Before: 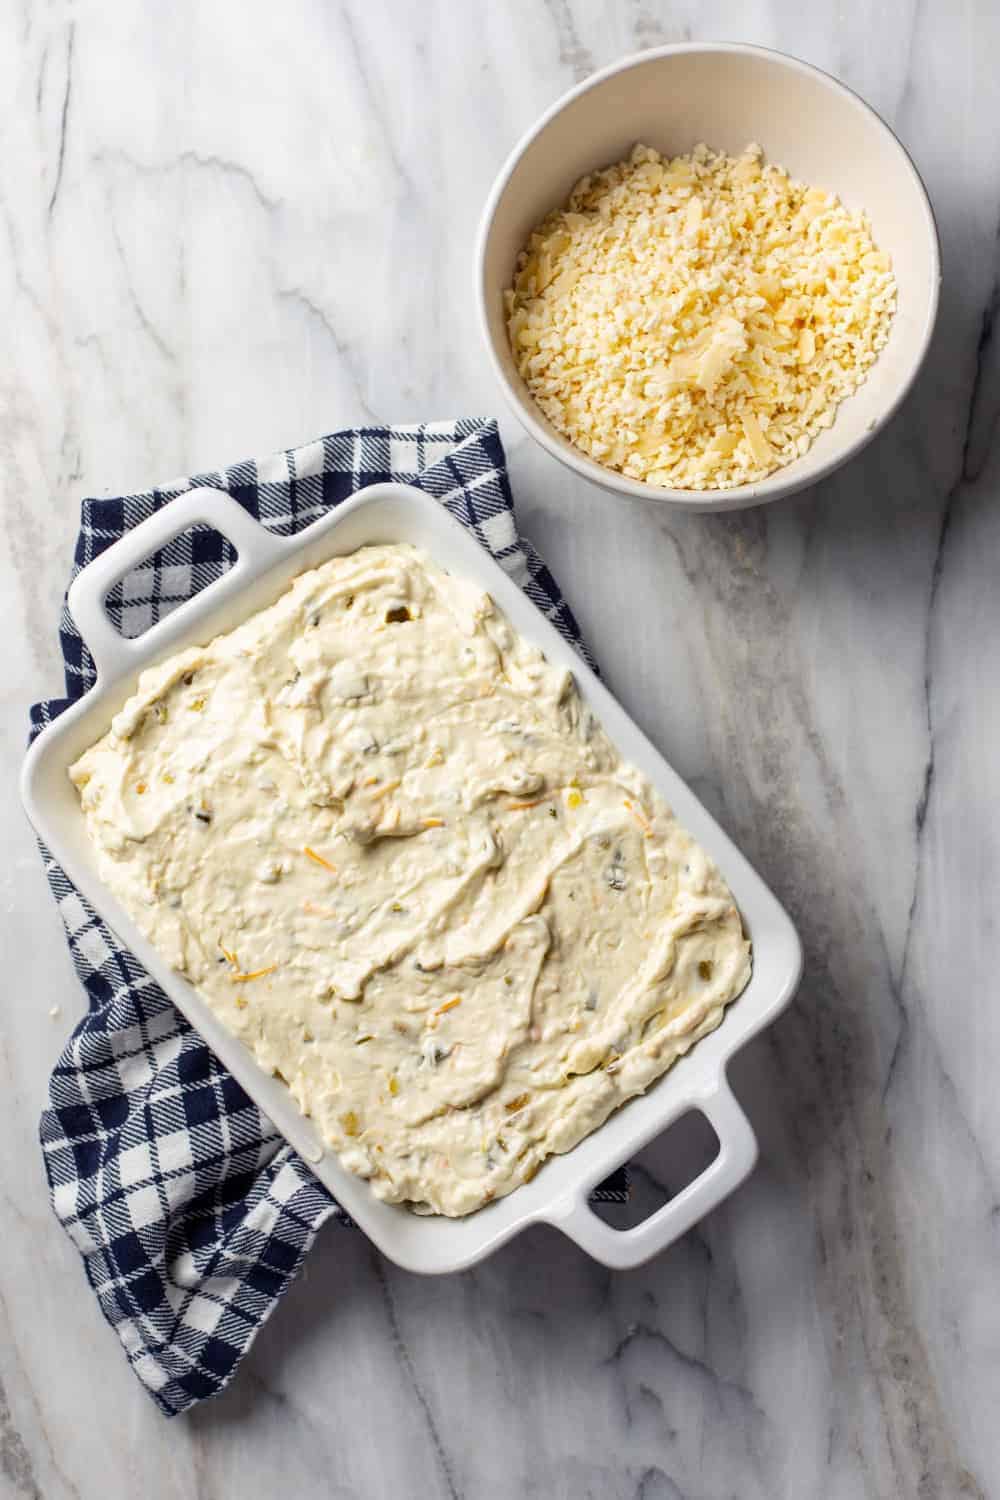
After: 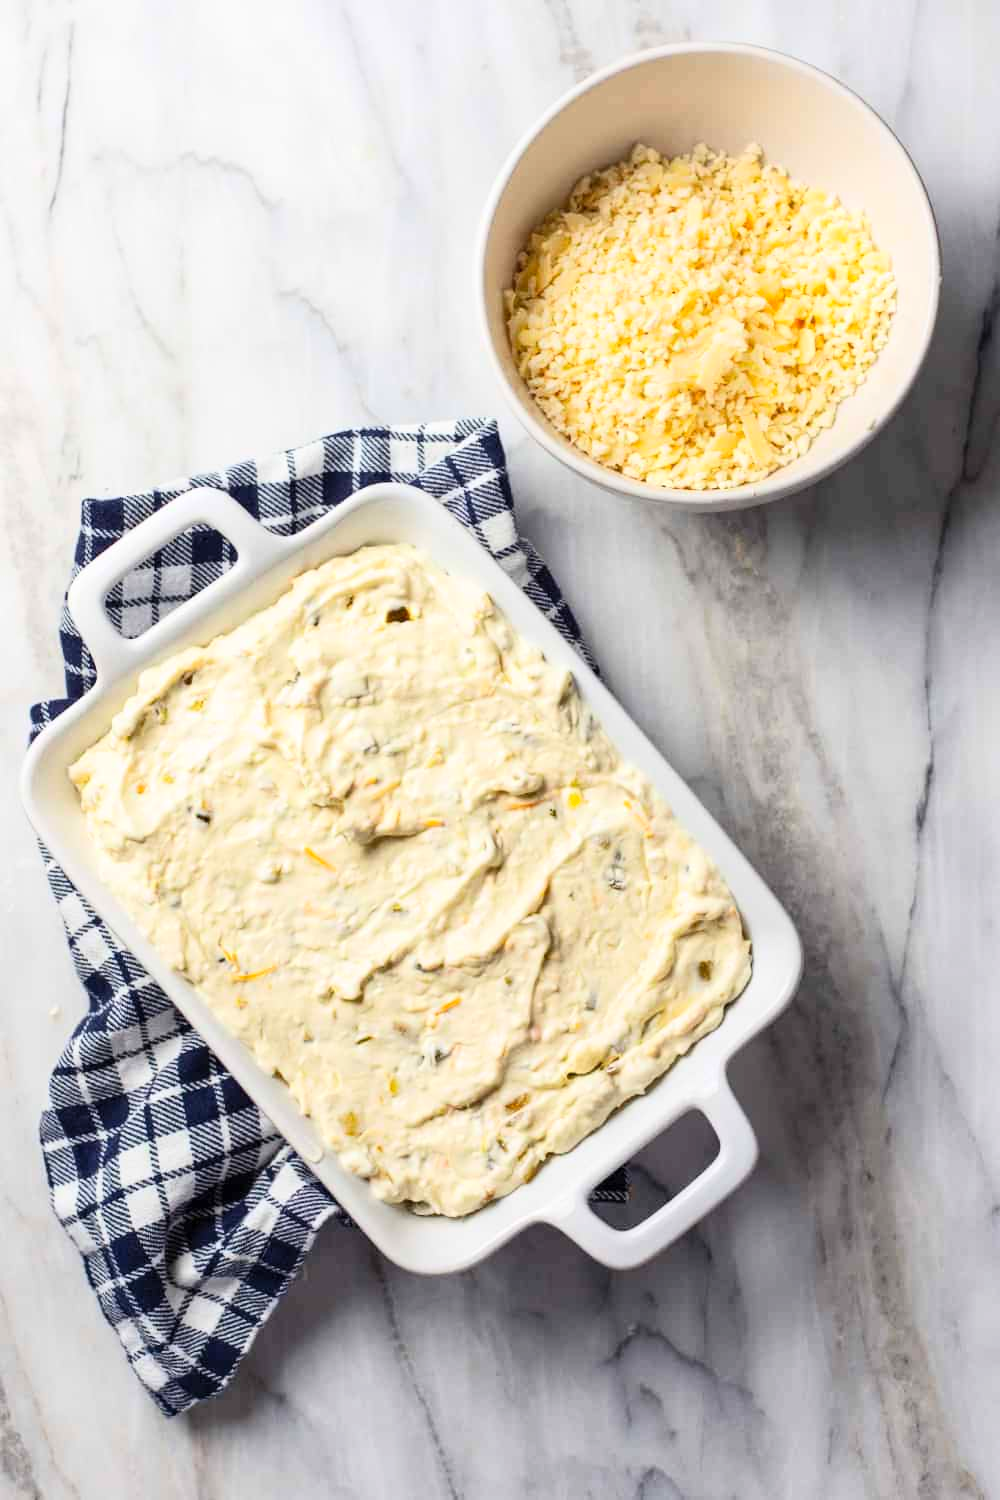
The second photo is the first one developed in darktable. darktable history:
contrast brightness saturation: contrast 0.197, brightness 0.167, saturation 0.216
